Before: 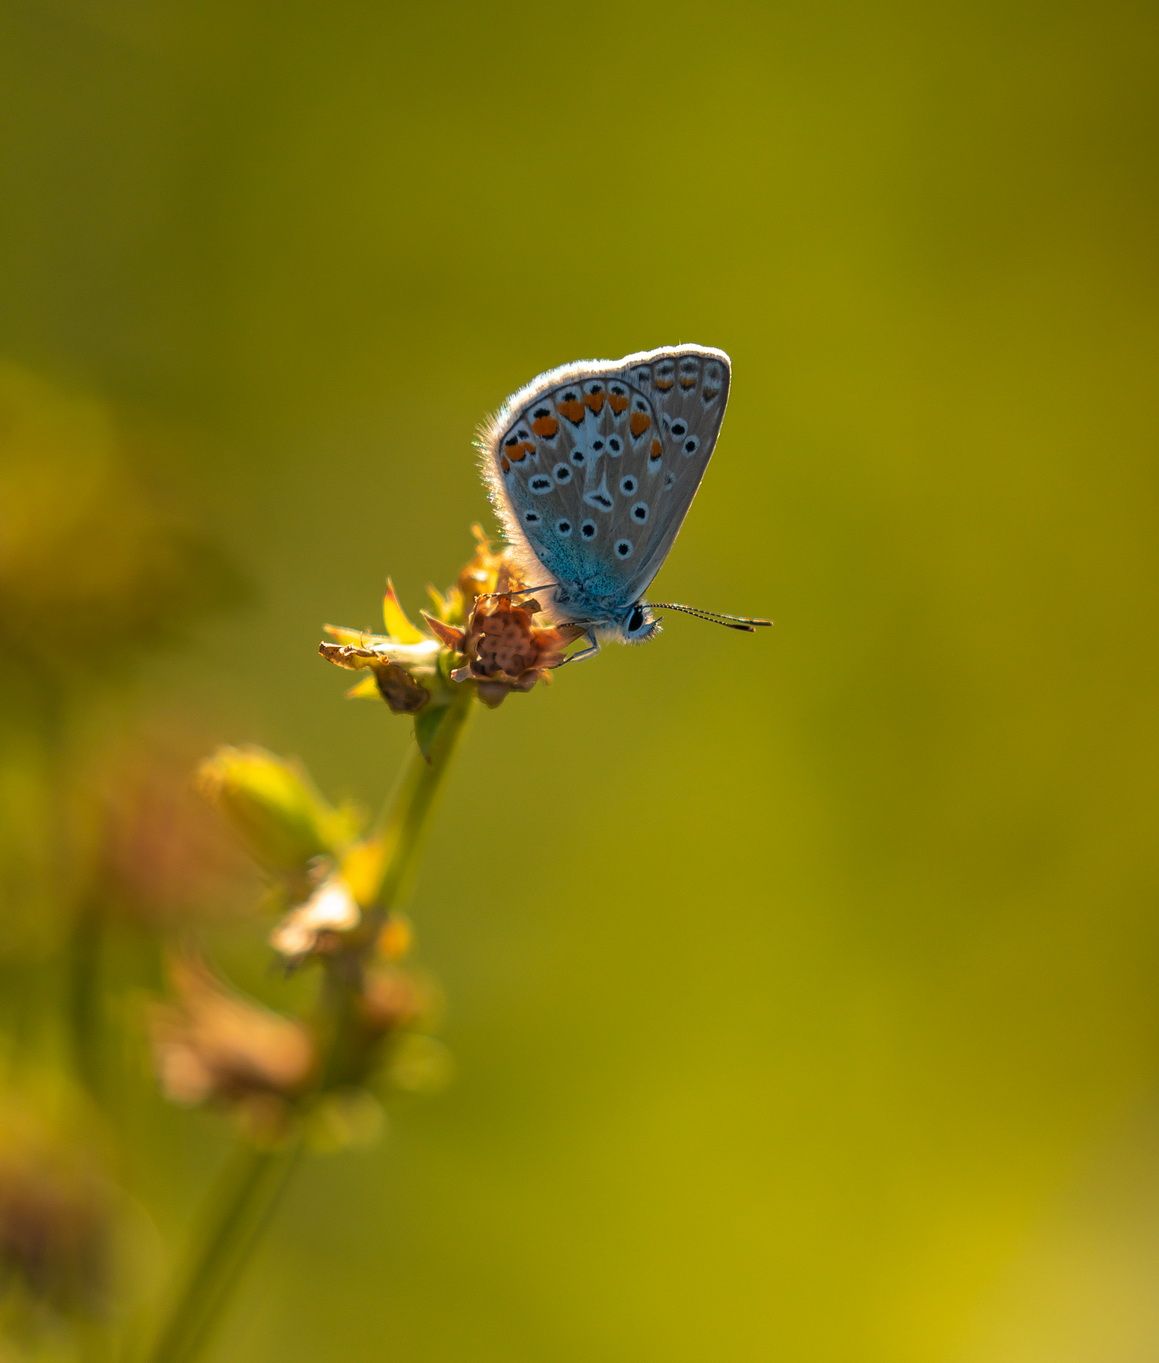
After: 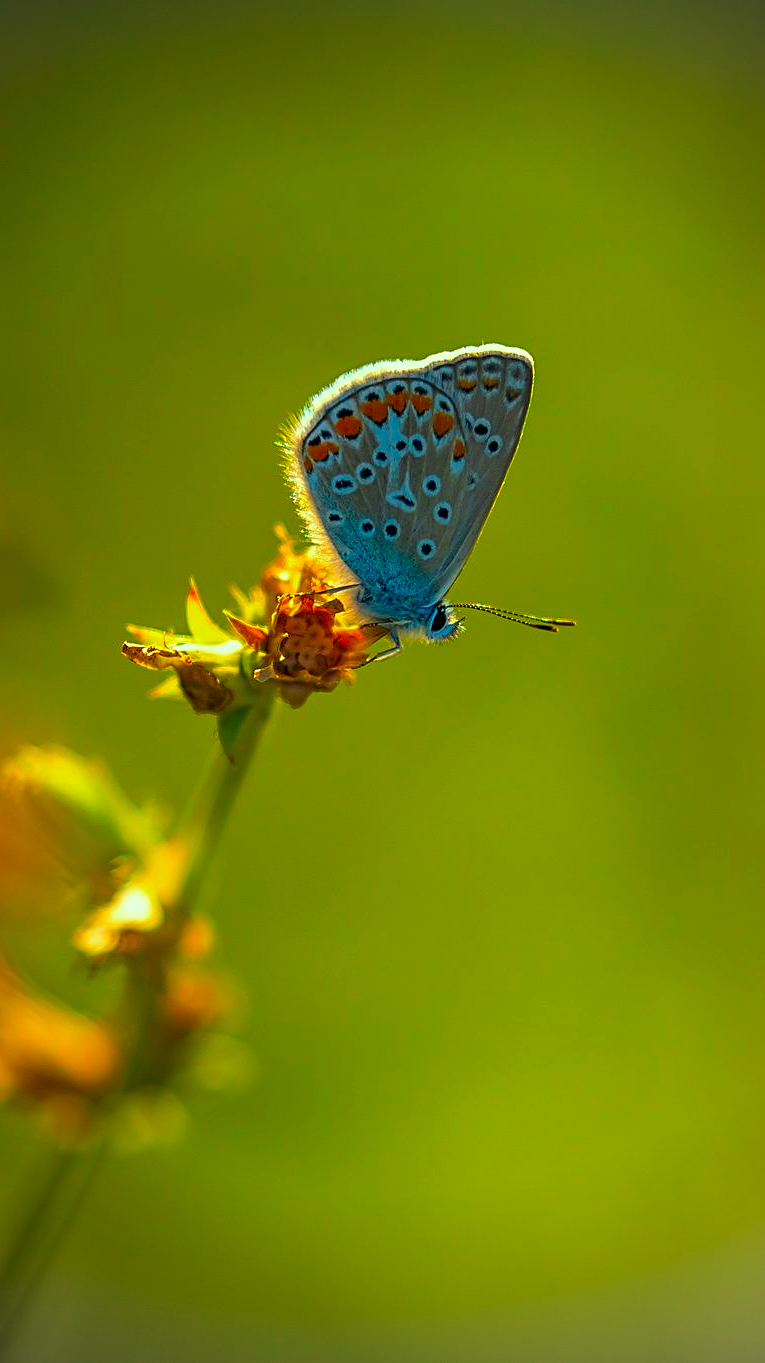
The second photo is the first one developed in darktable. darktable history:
vignetting: fall-off start 88.85%, fall-off radius 43.08%, width/height ratio 1.159
sharpen: on, module defaults
crop: left 17.059%, right 16.93%
color correction: highlights a* -10.9, highlights b* 9.93, saturation 1.72
exposure: exposure 0.028 EV, compensate highlight preservation false
